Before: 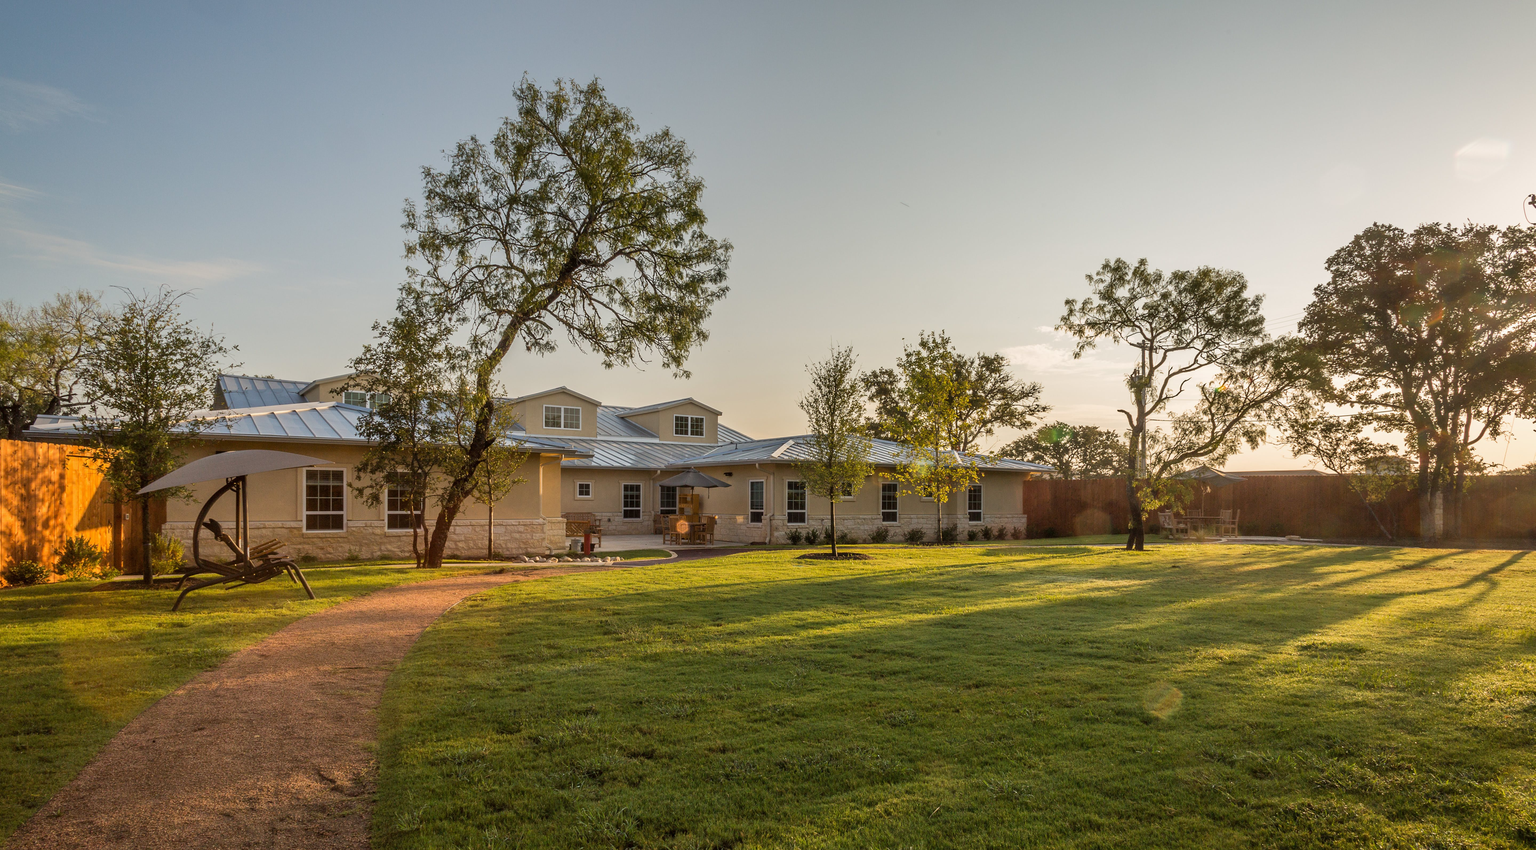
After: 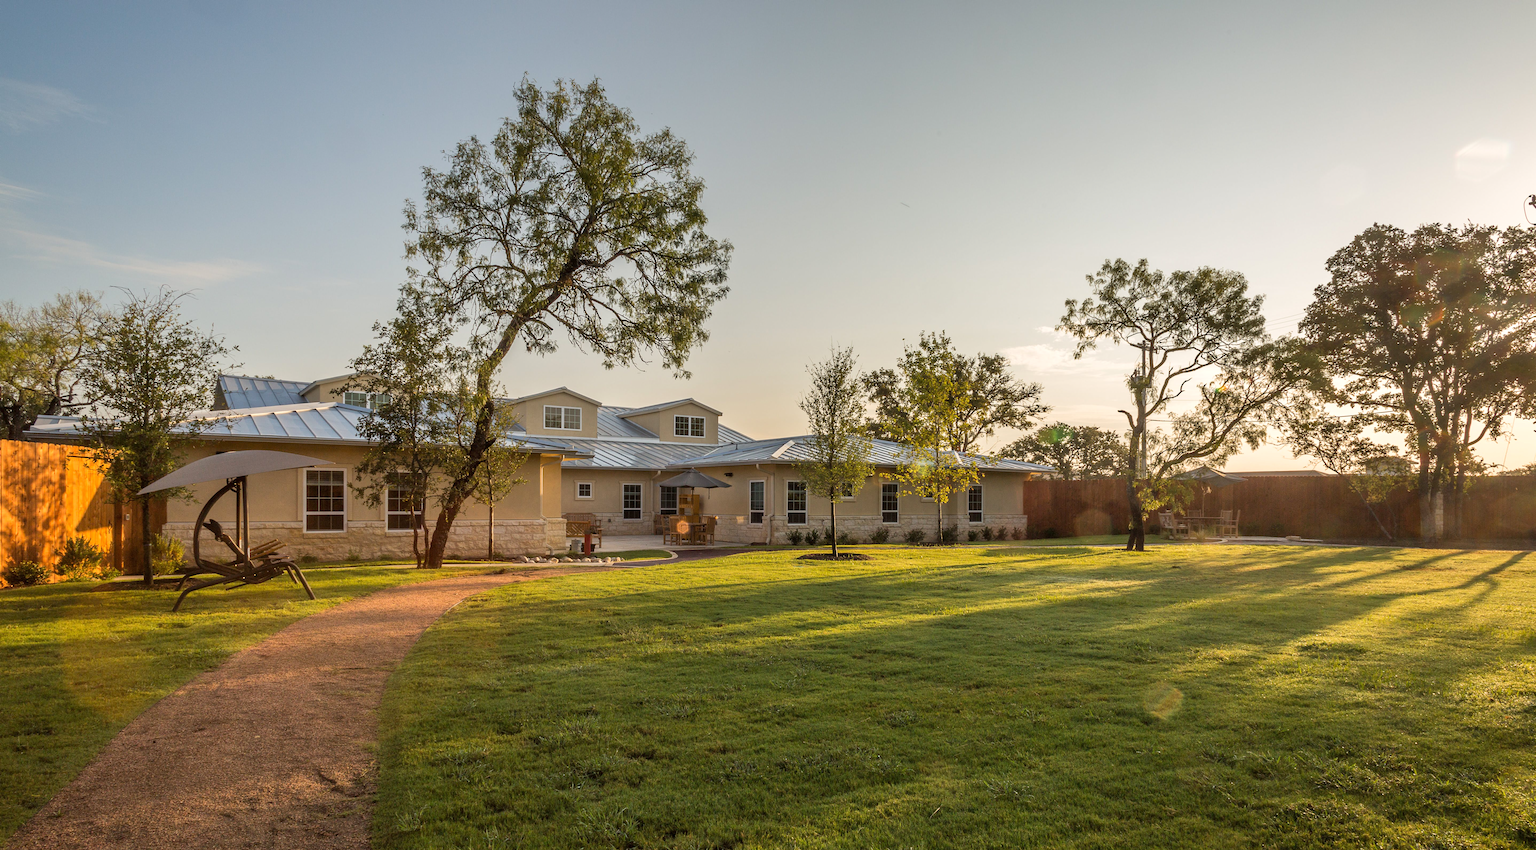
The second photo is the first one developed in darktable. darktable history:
exposure: exposure 0.151 EV, compensate highlight preservation false
